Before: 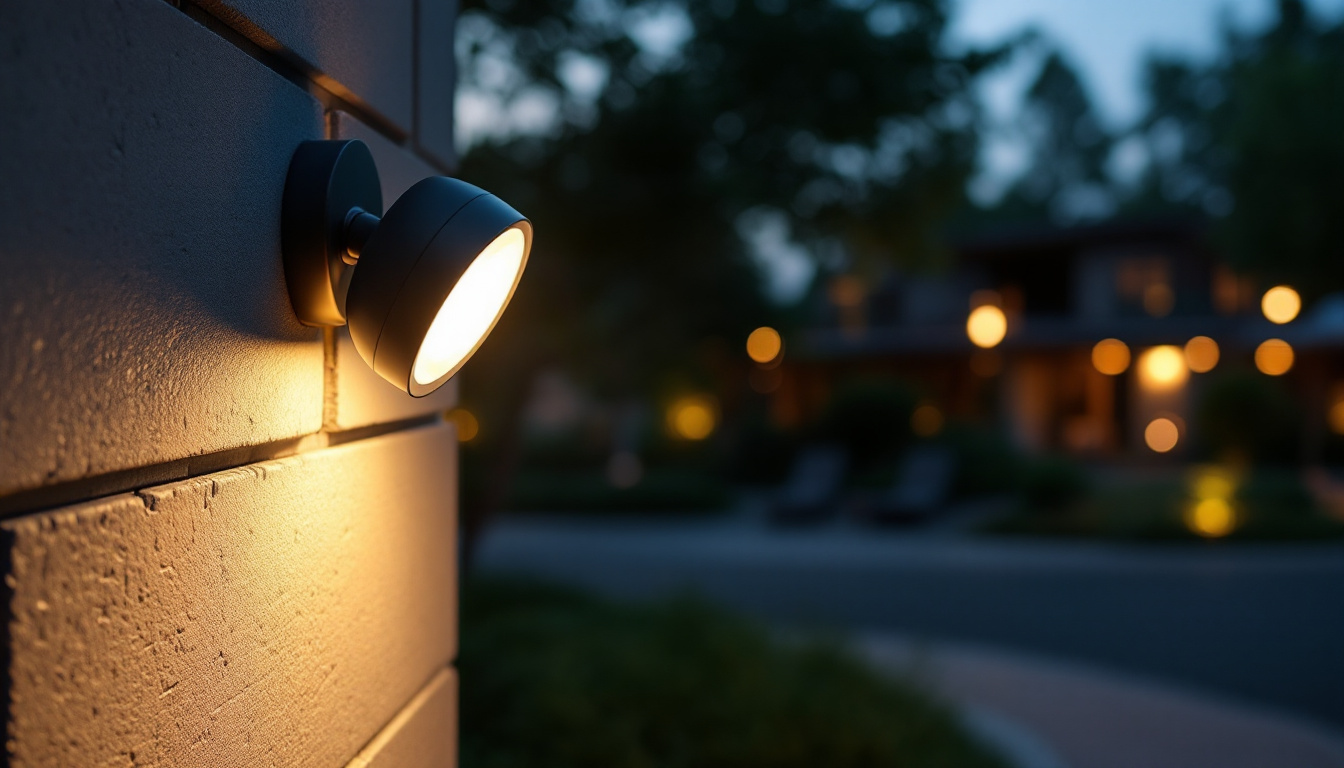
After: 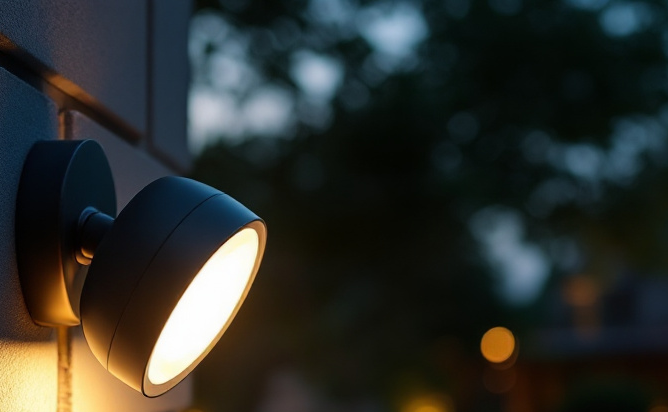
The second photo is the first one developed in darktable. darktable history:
crop: left 19.84%, right 30.432%, bottom 46.315%
